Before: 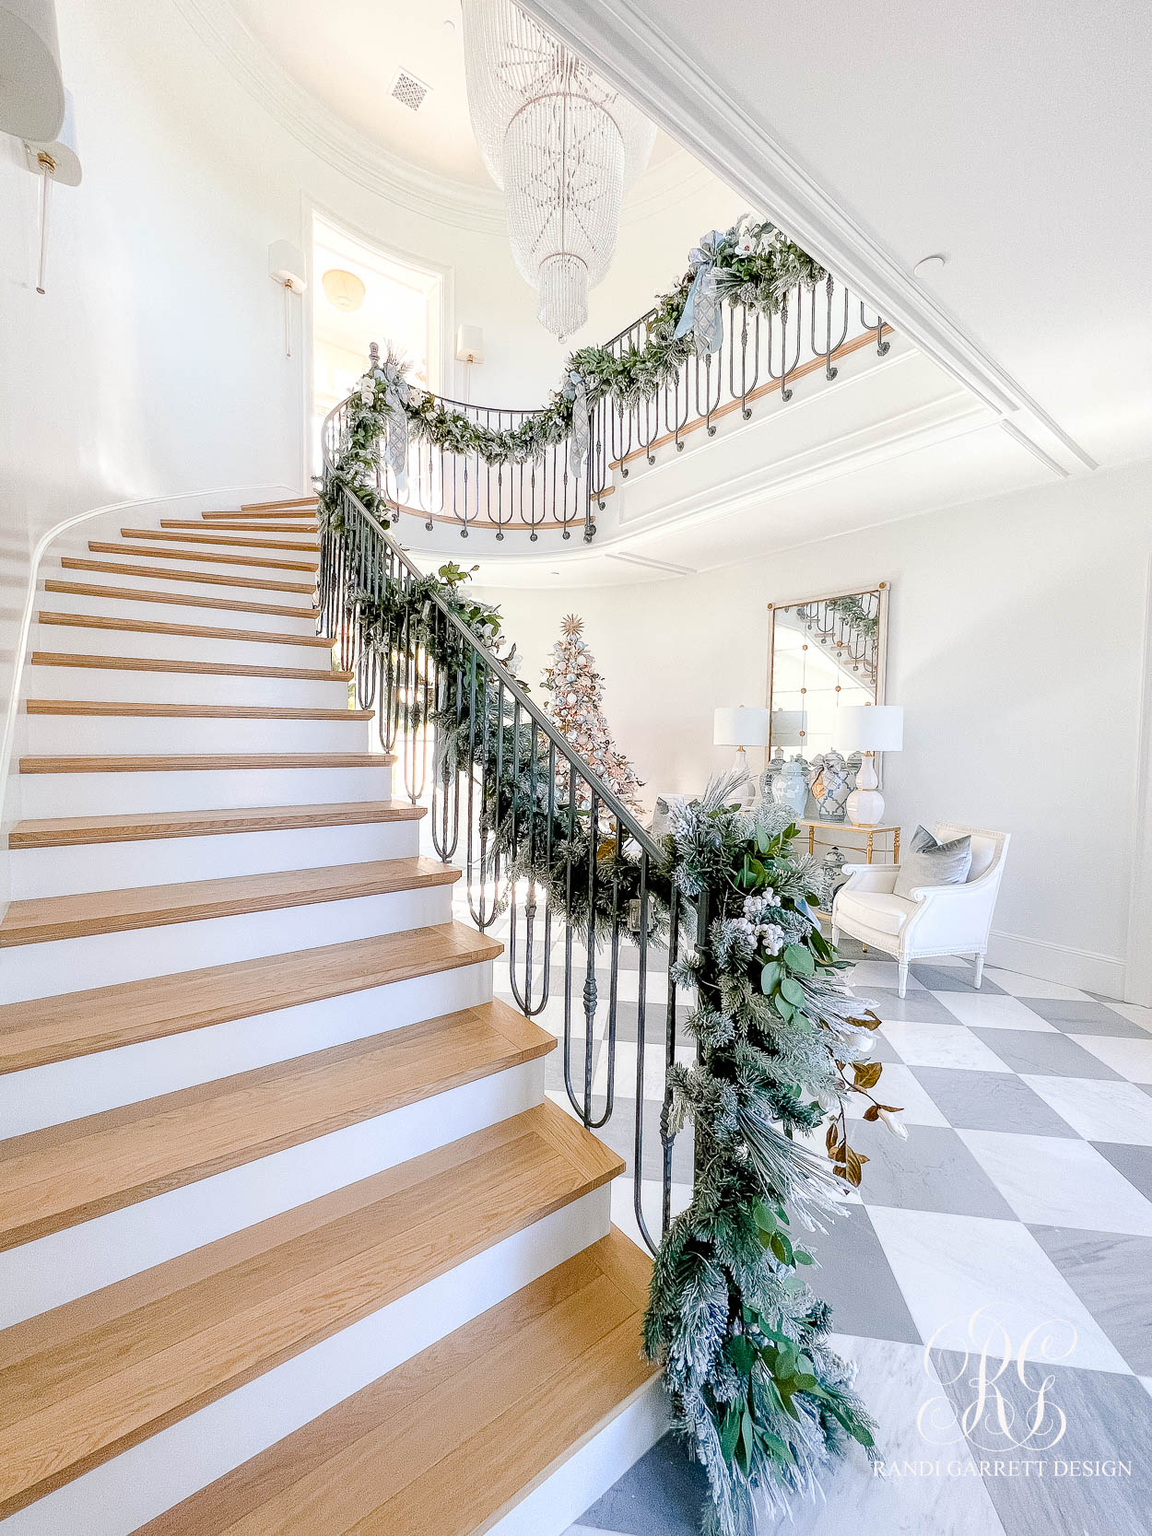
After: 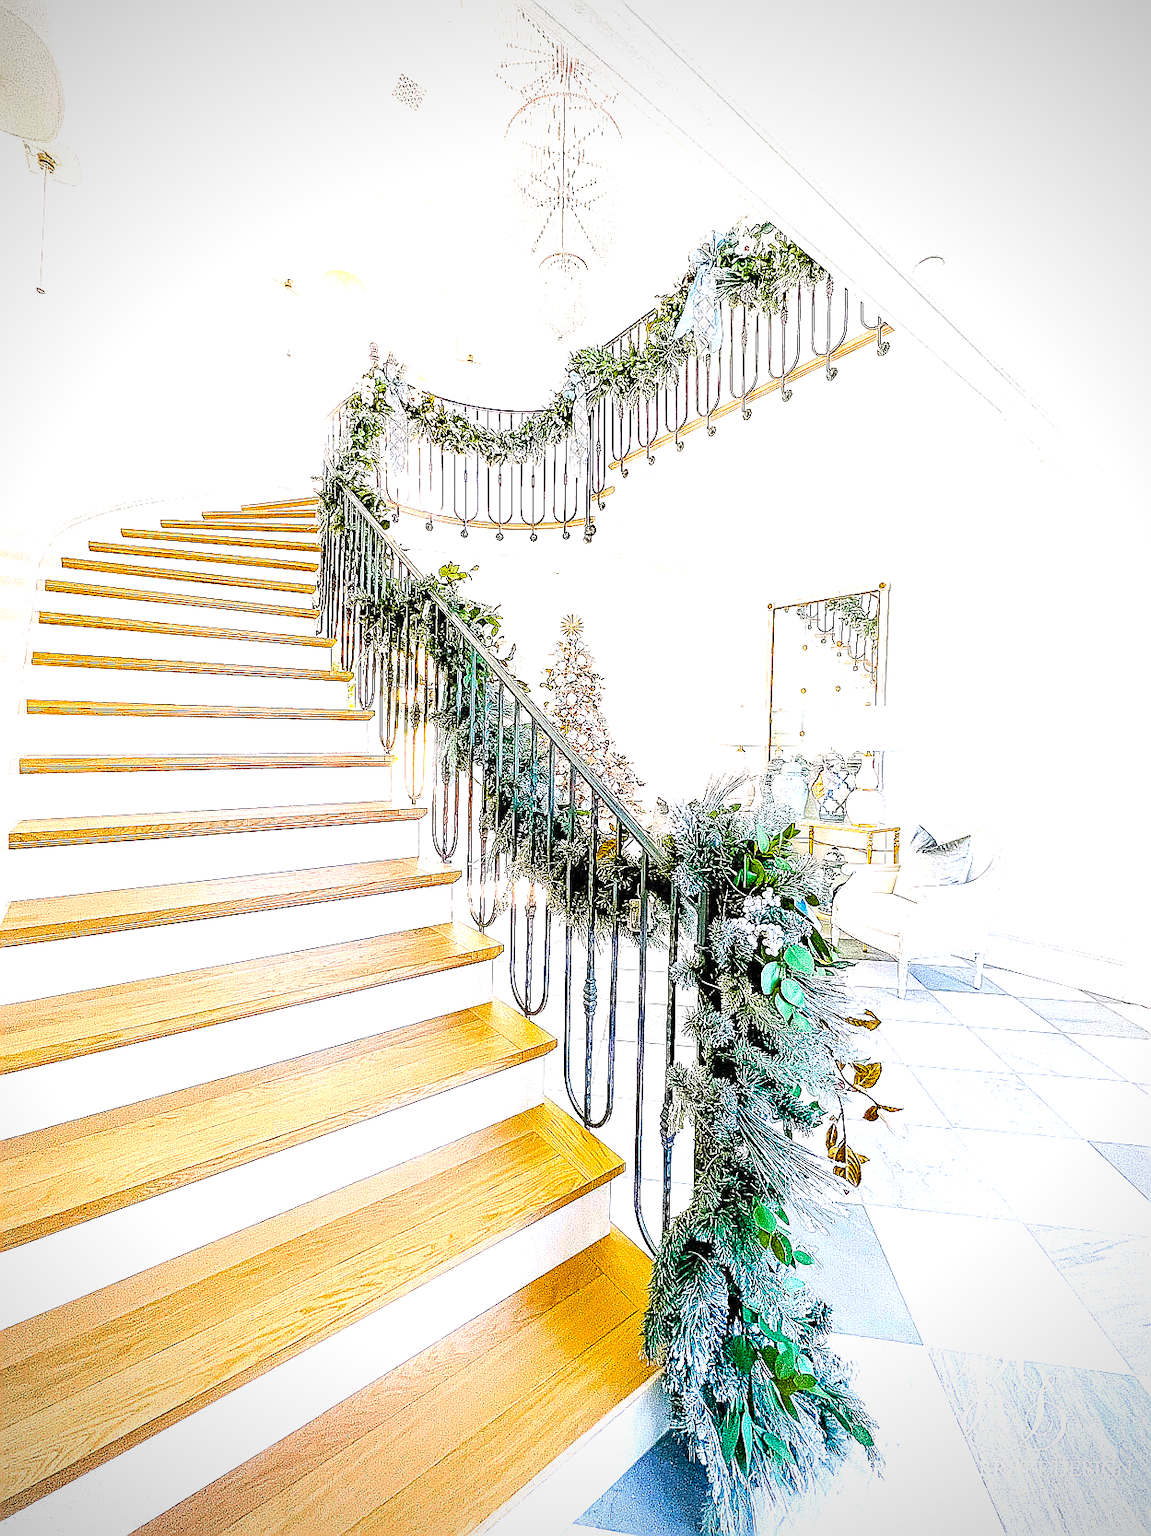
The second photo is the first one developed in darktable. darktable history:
velvia: on, module defaults
color balance rgb: linear chroma grading › global chroma 25%, perceptual saturation grading › global saturation 50%
sharpen: radius 1.4, amount 1.25, threshold 0.7
exposure: exposure 1.137 EV, compensate highlight preservation false
vignetting: unbound false
tone equalizer: on, module defaults
